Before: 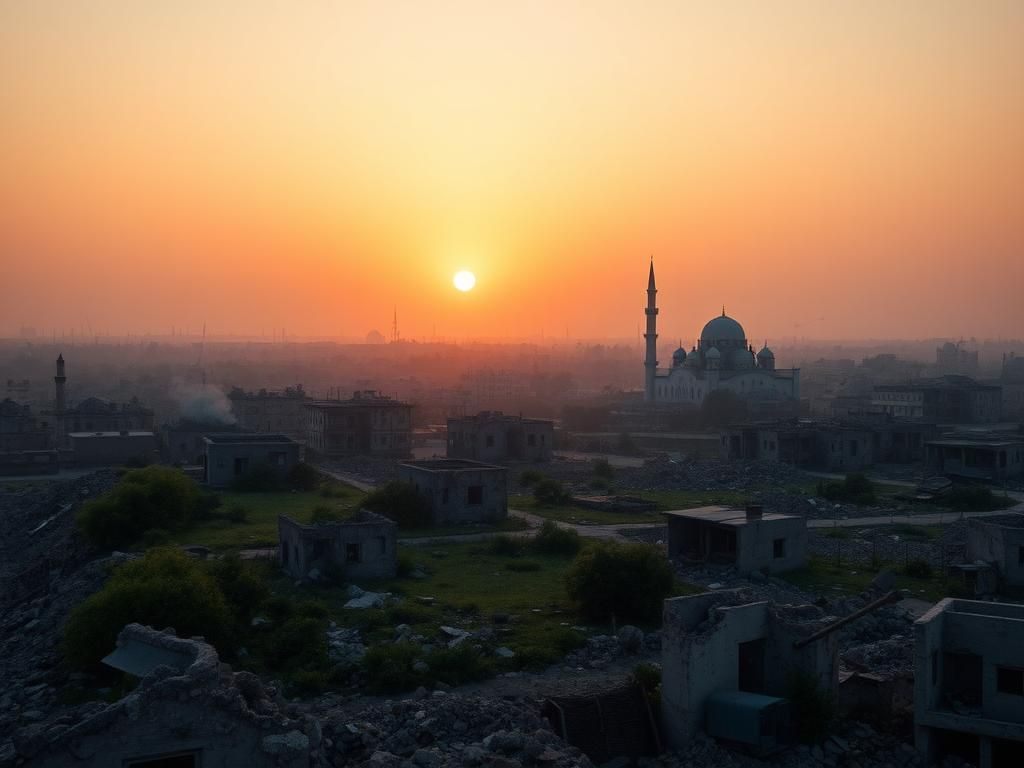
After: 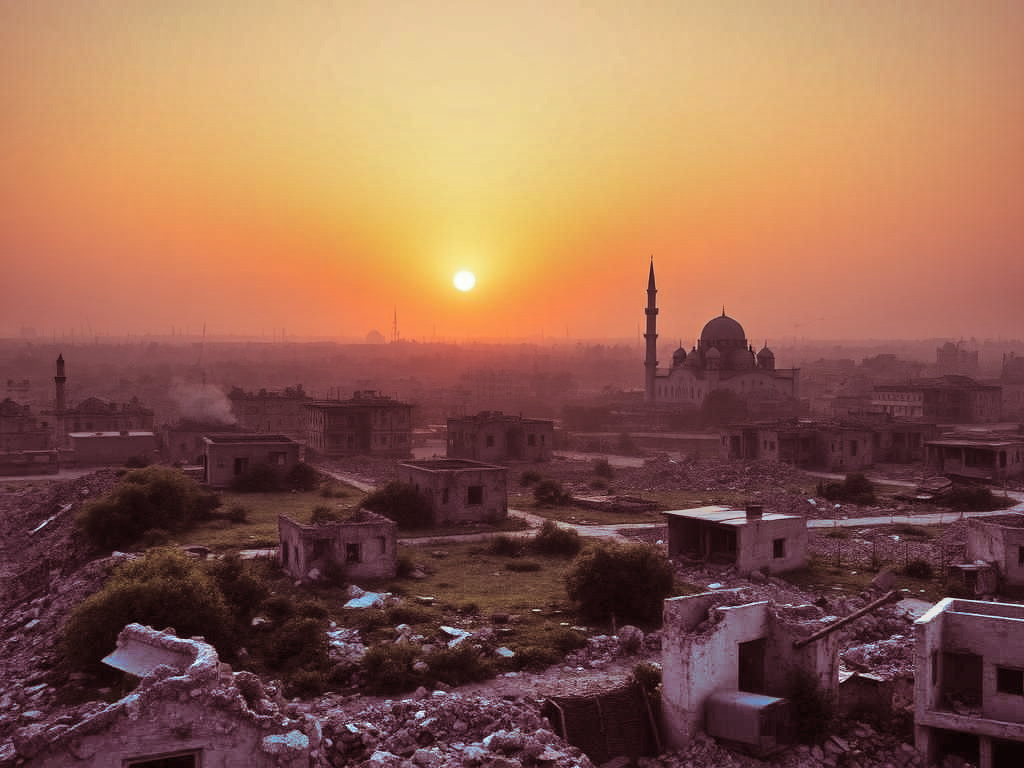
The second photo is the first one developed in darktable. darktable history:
shadows and highlights: shadows 75, highlights -60.85, soften with gaussian
split-toning: compress 20%
